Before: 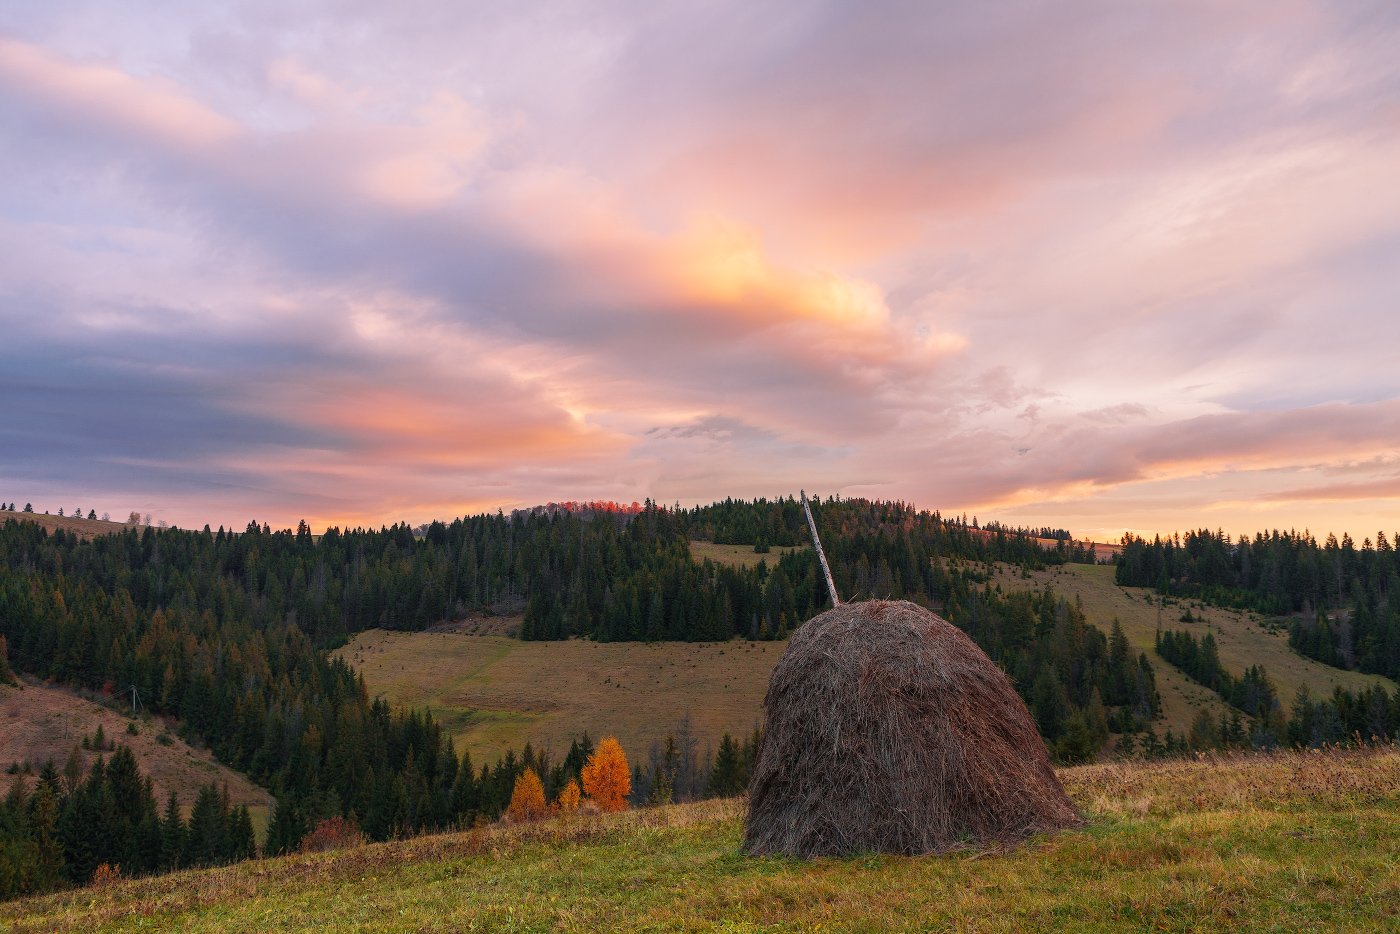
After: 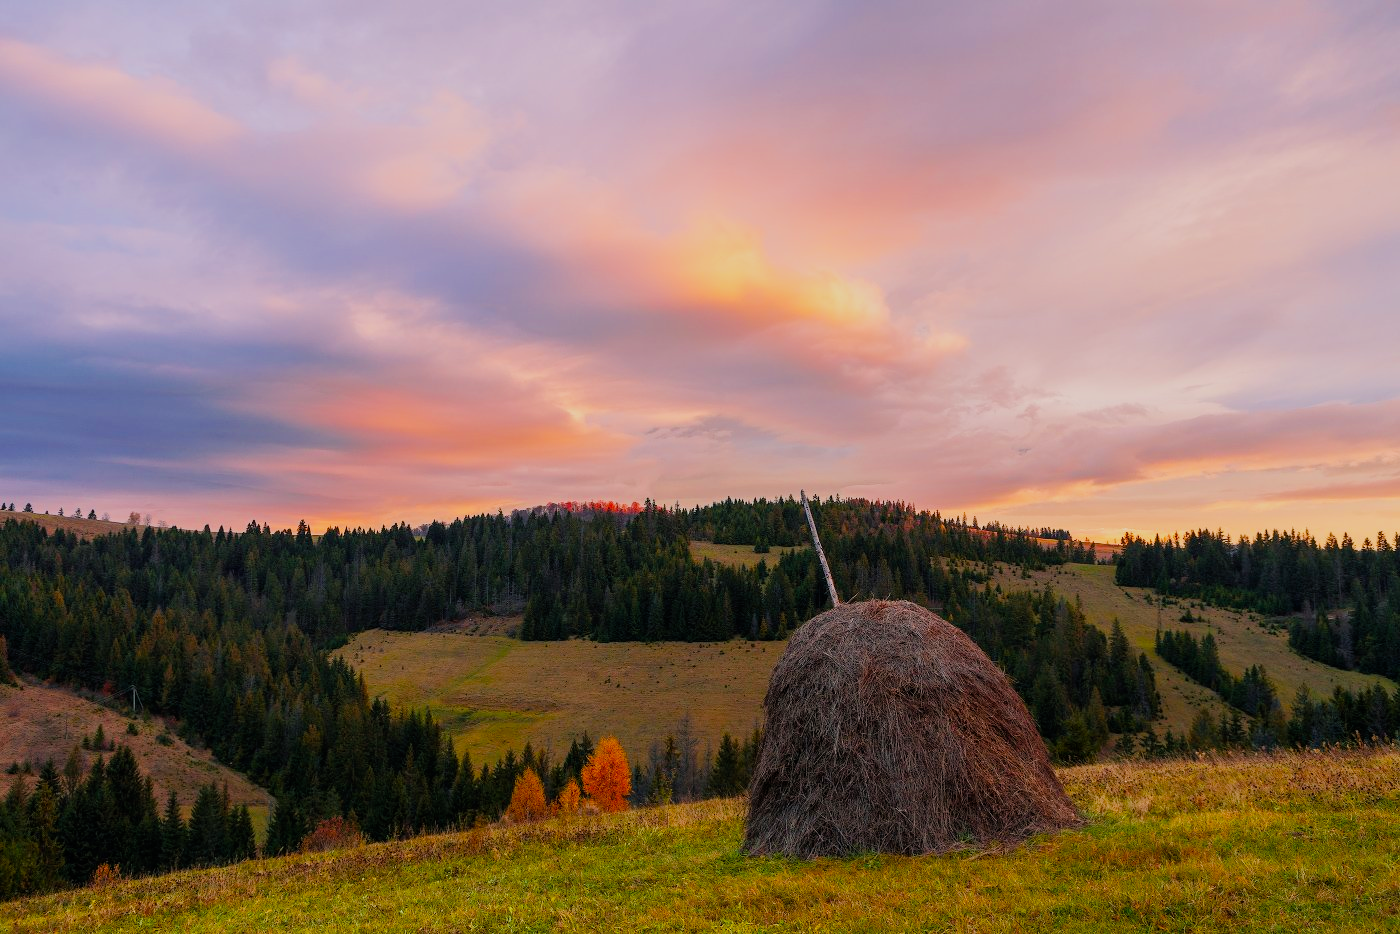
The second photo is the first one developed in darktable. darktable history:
velvia: strength 32.16%, mid-tones bias 0.205
tone equalizer: edges refinement/feathering 500, mask exposure compensation -1.57 EV, preserve details no
filmic rgb: black relative exposure -7.97 EV, white relative exposure 3.97 EV, hardness 4.21, contrast 0.996
